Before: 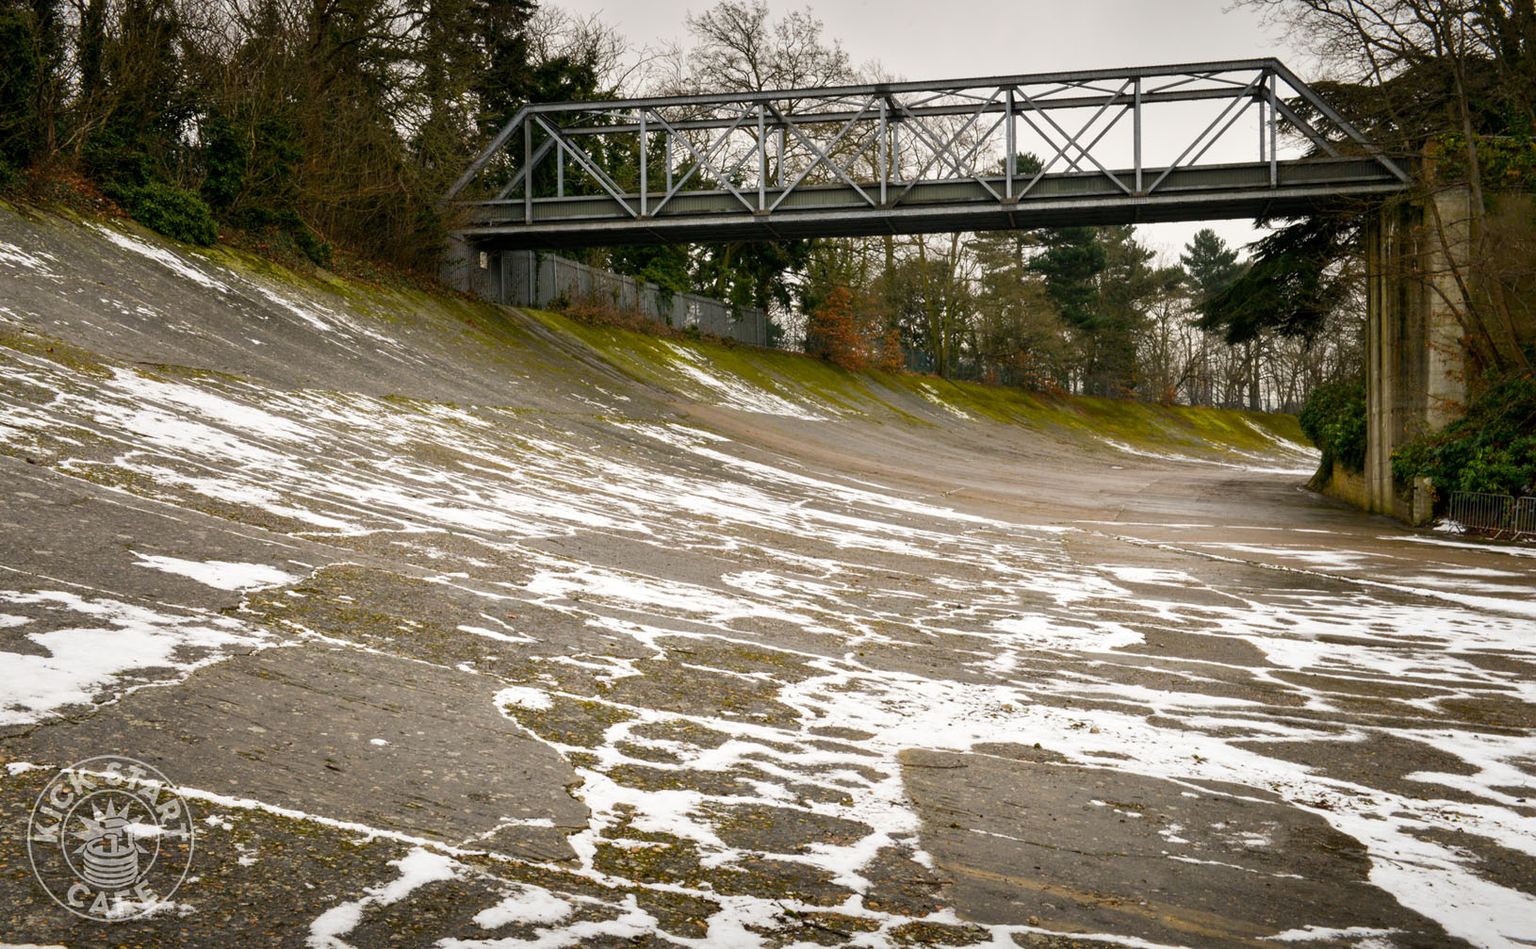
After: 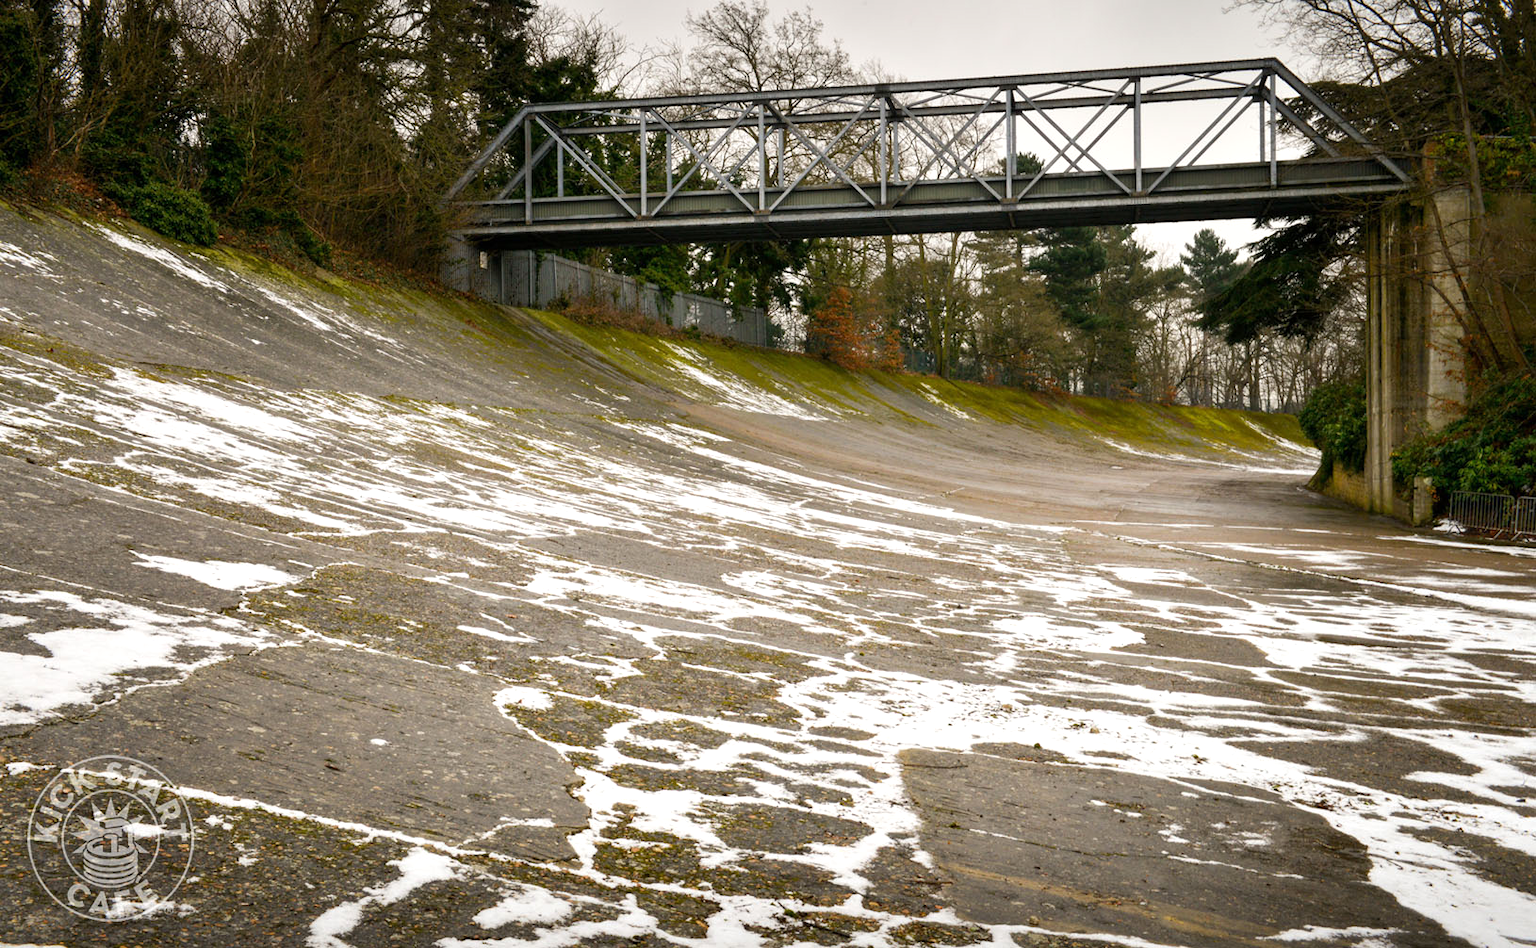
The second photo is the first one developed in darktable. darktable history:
exposure: exposure 0.201 EV, compensate exposure bias true, compensate highlight preservation false
